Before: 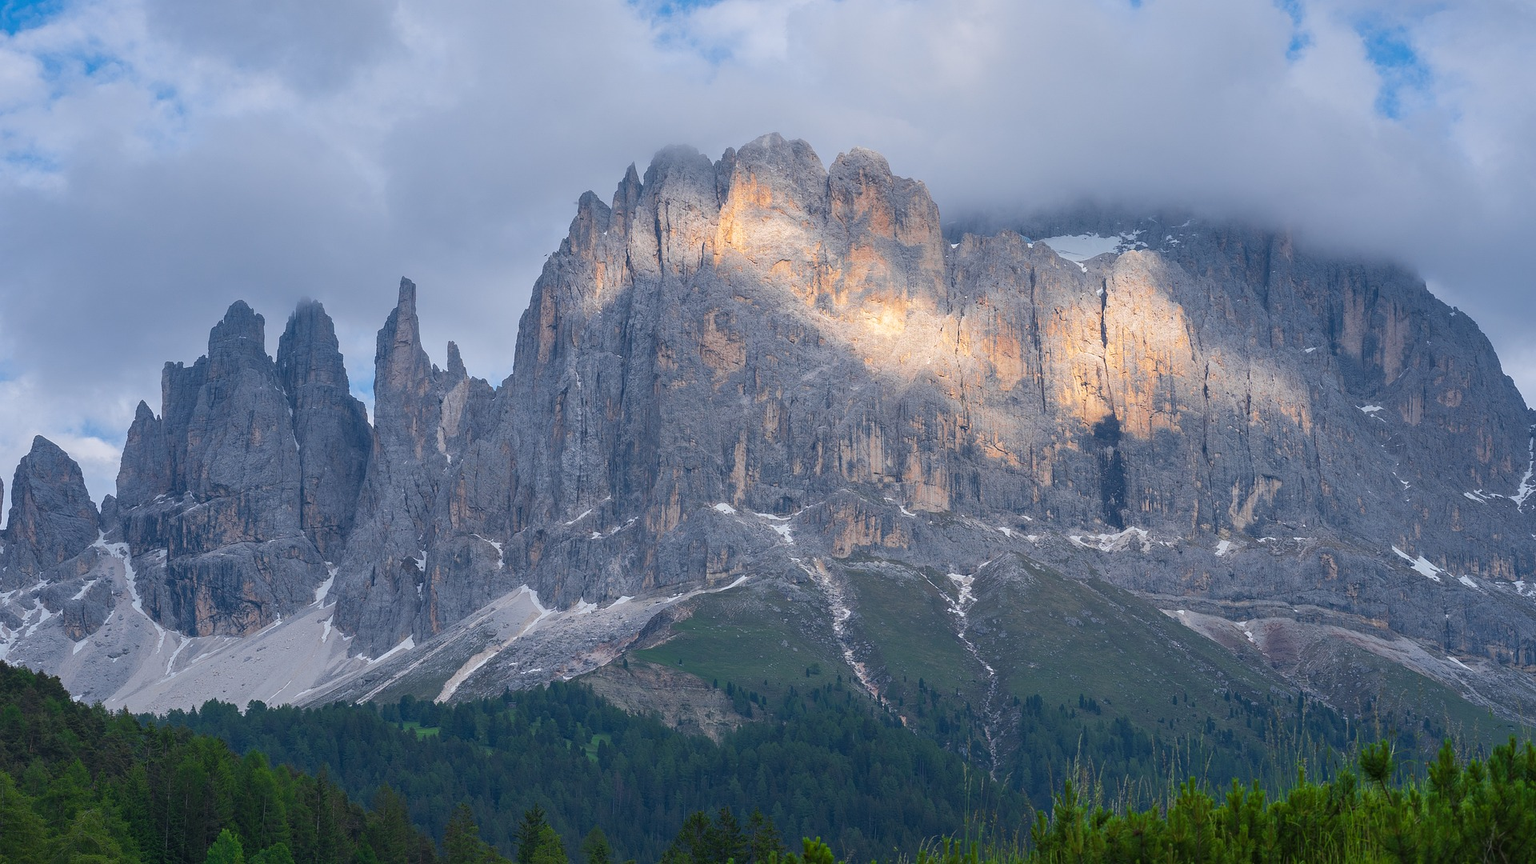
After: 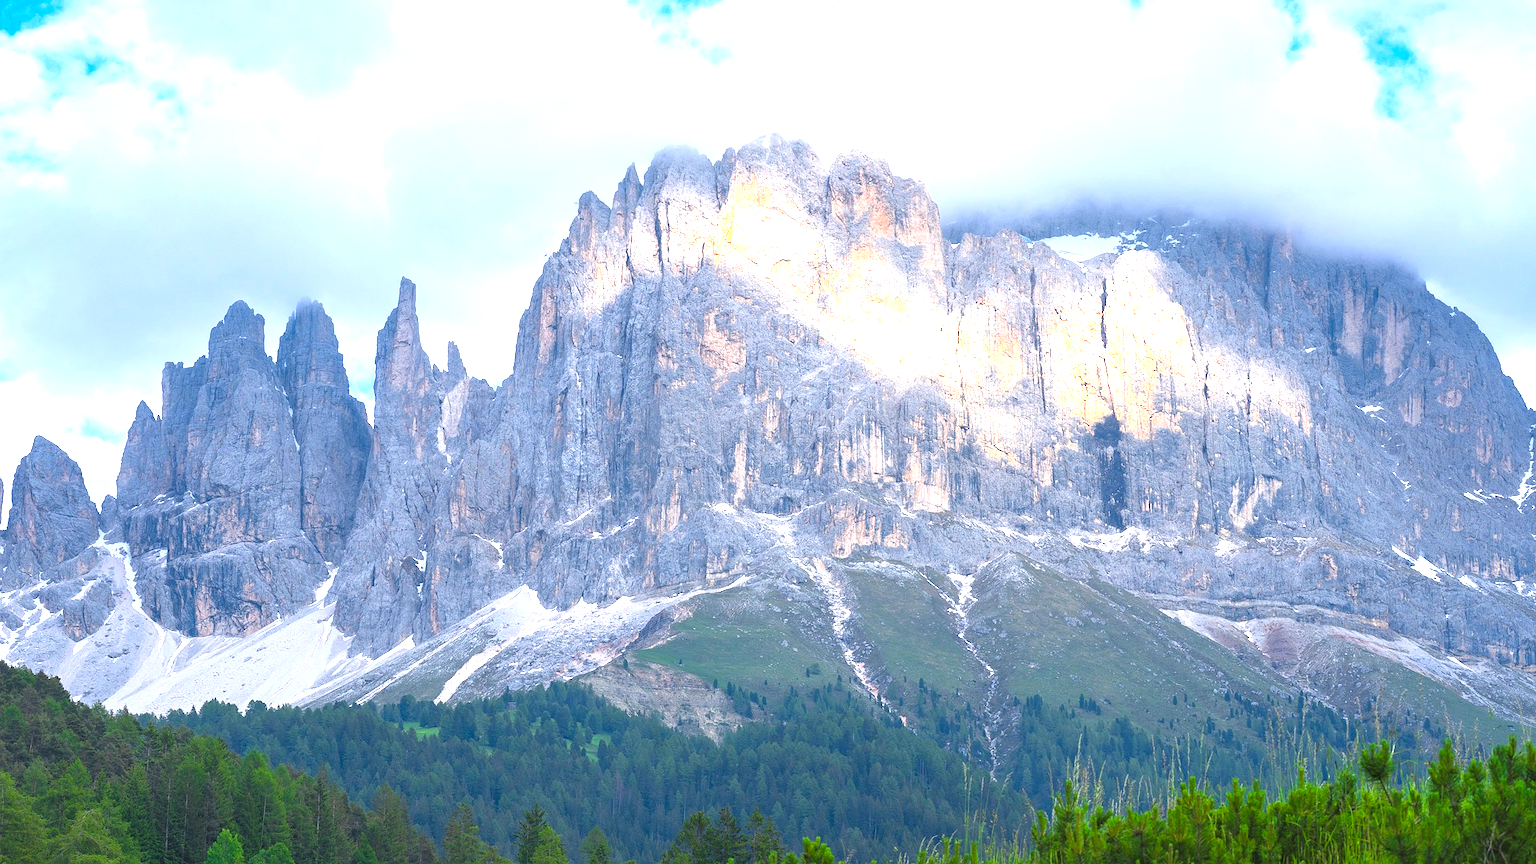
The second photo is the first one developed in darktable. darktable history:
vibrance: vibrance 78%
exposure: black level correction 0, exposure 1.625 EV, compensate exposure bias true, compensate highlight preservation false
